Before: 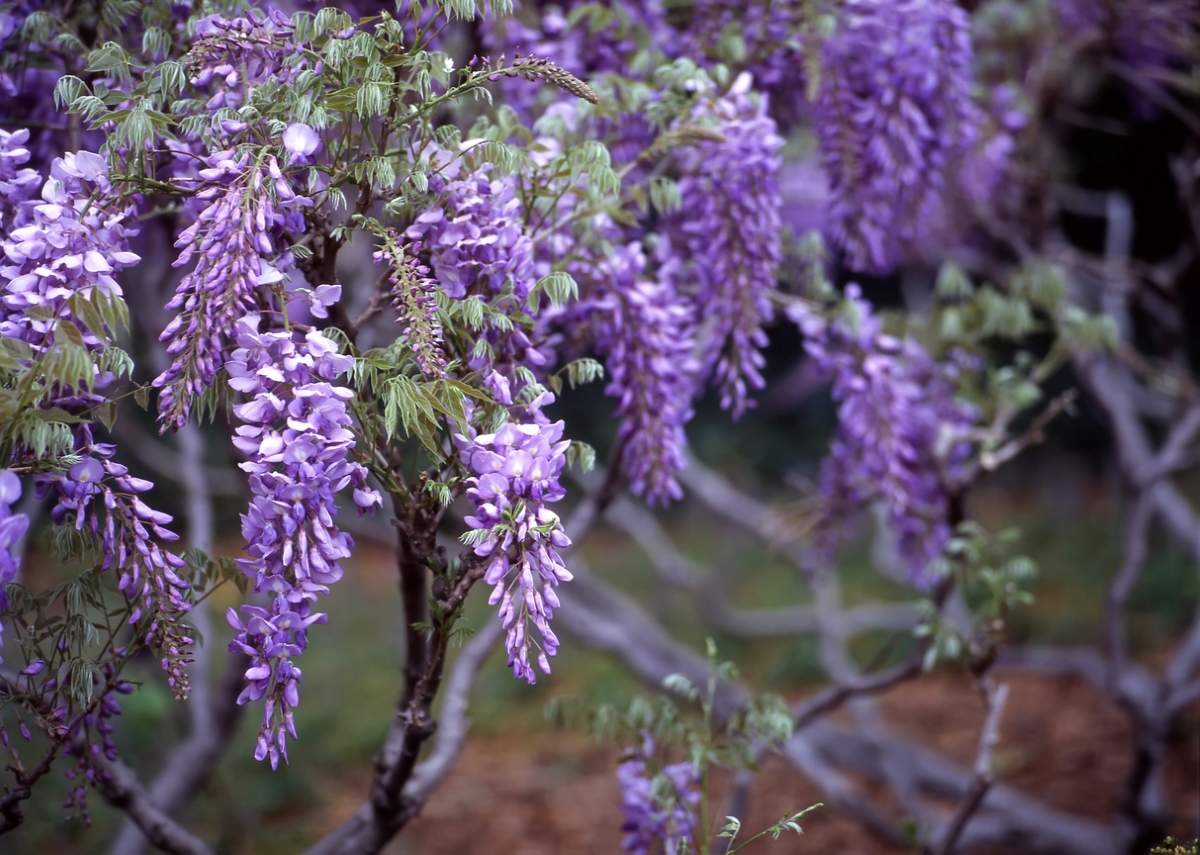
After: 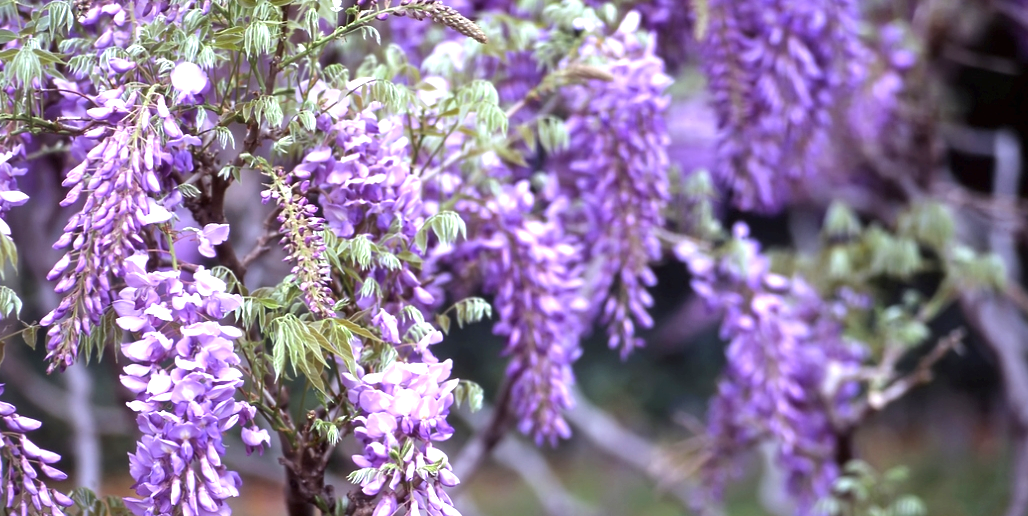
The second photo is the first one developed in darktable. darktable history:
shadows and highlights: shadows 37.27, highlights -28.18, soften with gaussian
crop and rotate: left 9.345%, top 7.22%, right 4.982%, bottom 32.331%
exposure: black level correction 0, exposure 0.953 EV, compensate exposure bias true, compensate highlight preservation false
